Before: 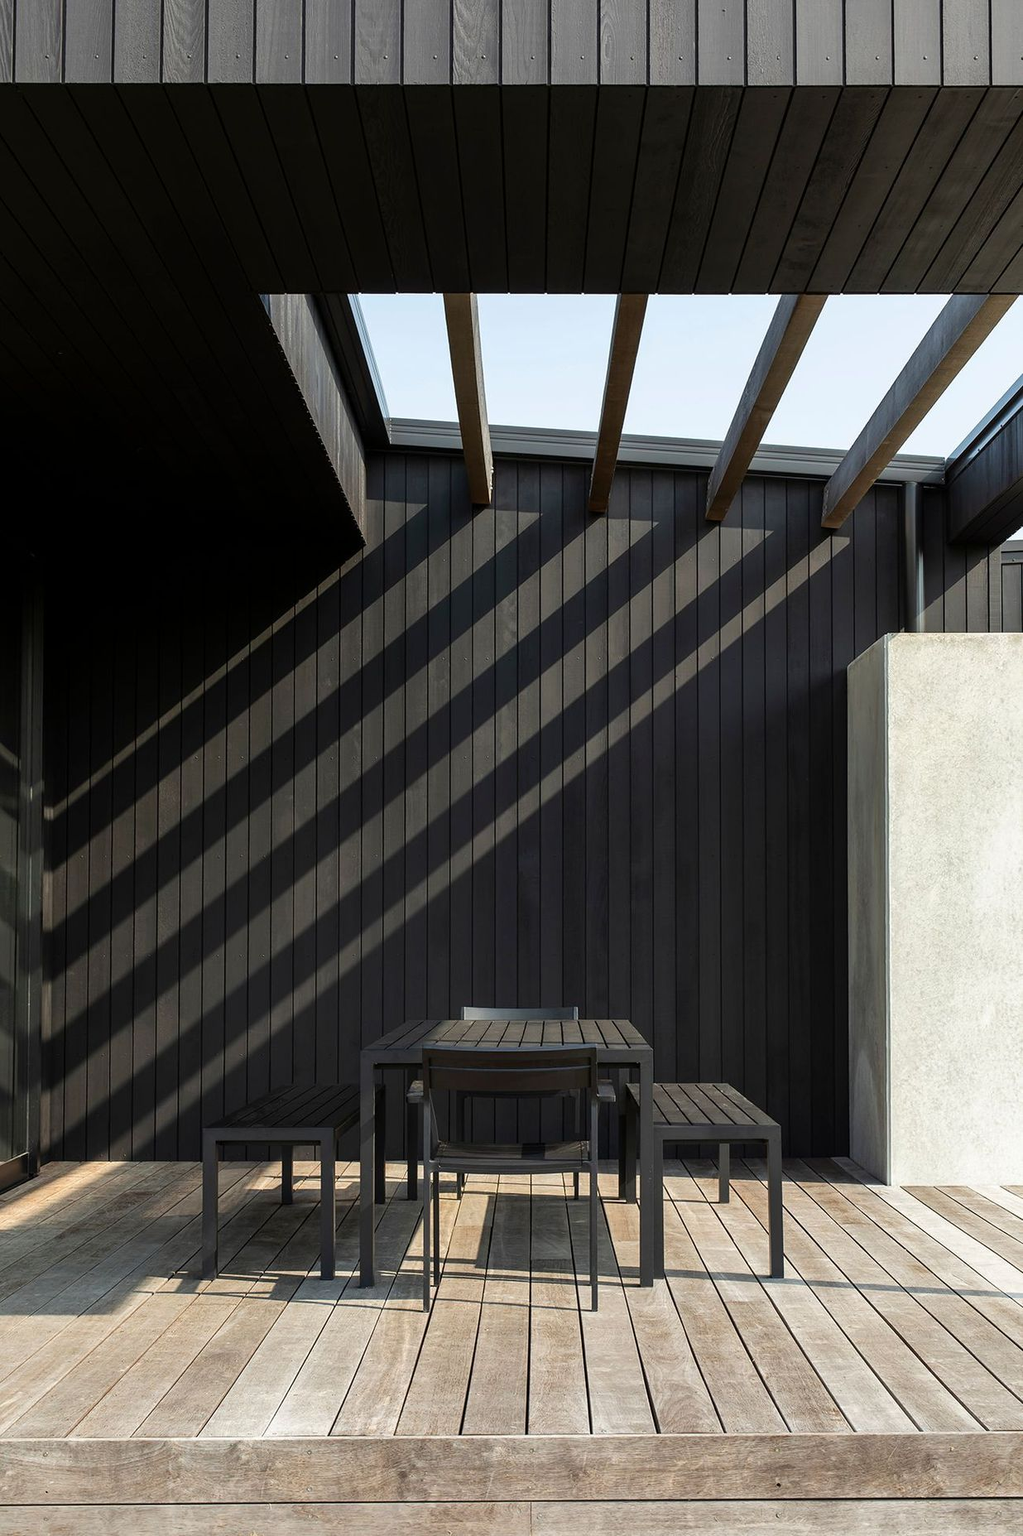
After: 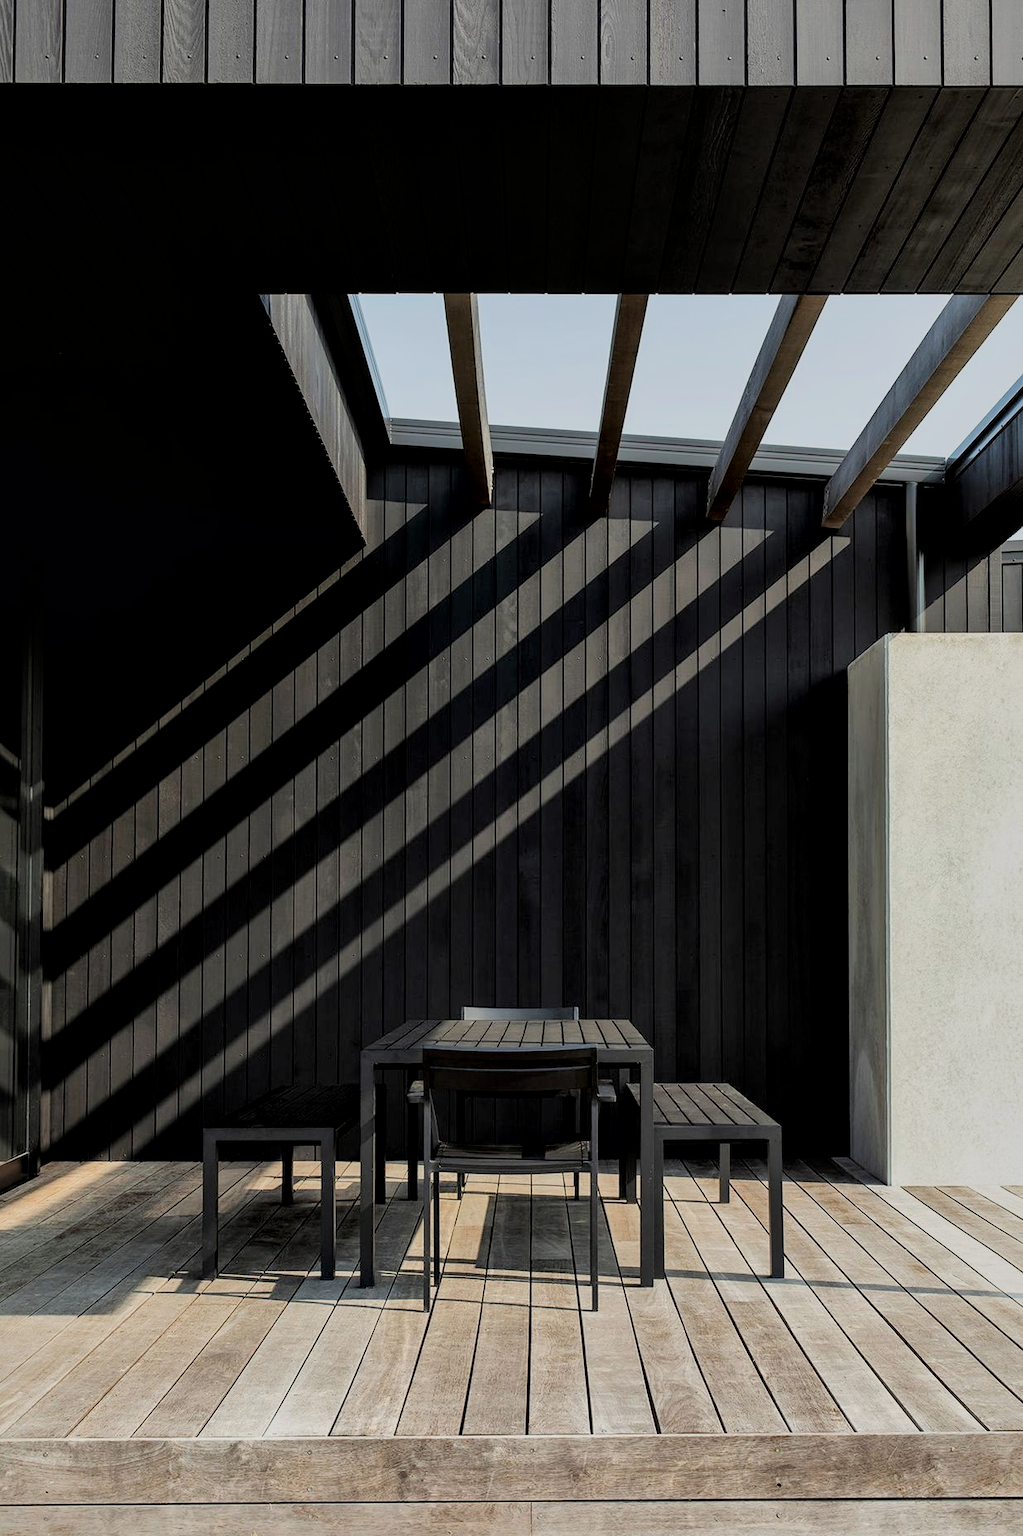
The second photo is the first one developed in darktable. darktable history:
local contrast: mode bilateral grid, contrast 20, coarseness 50, detail 150%, midtone range 0.2
filmic rgb: black relative exposure -7.15 EV, white relative exposure 5.36 EV, hardness 3.02, color science v6 (2022)
